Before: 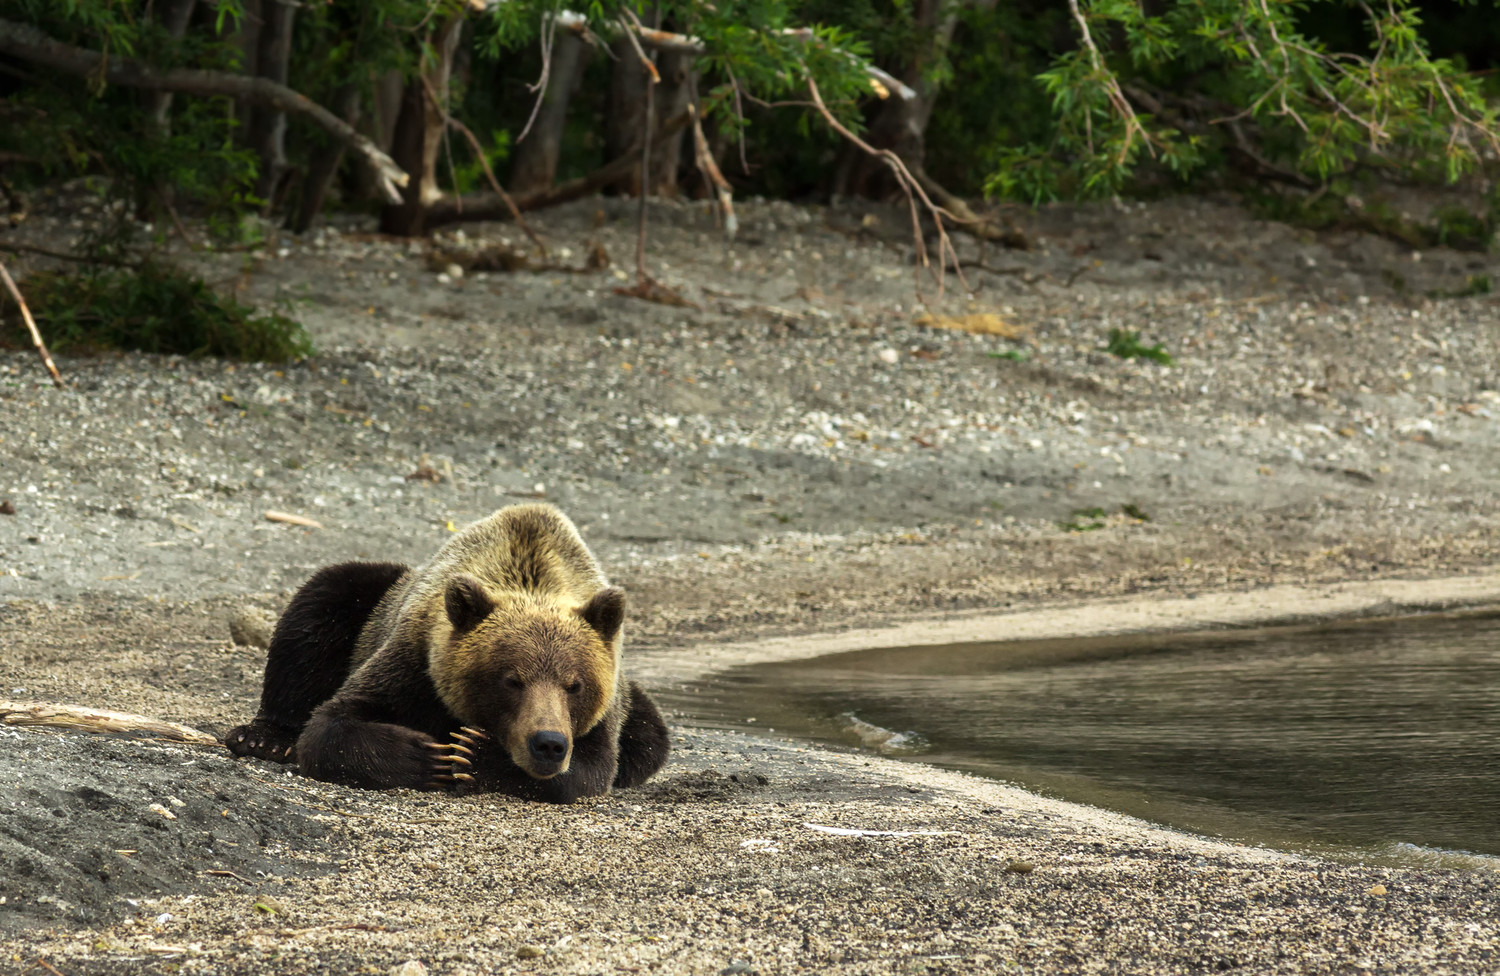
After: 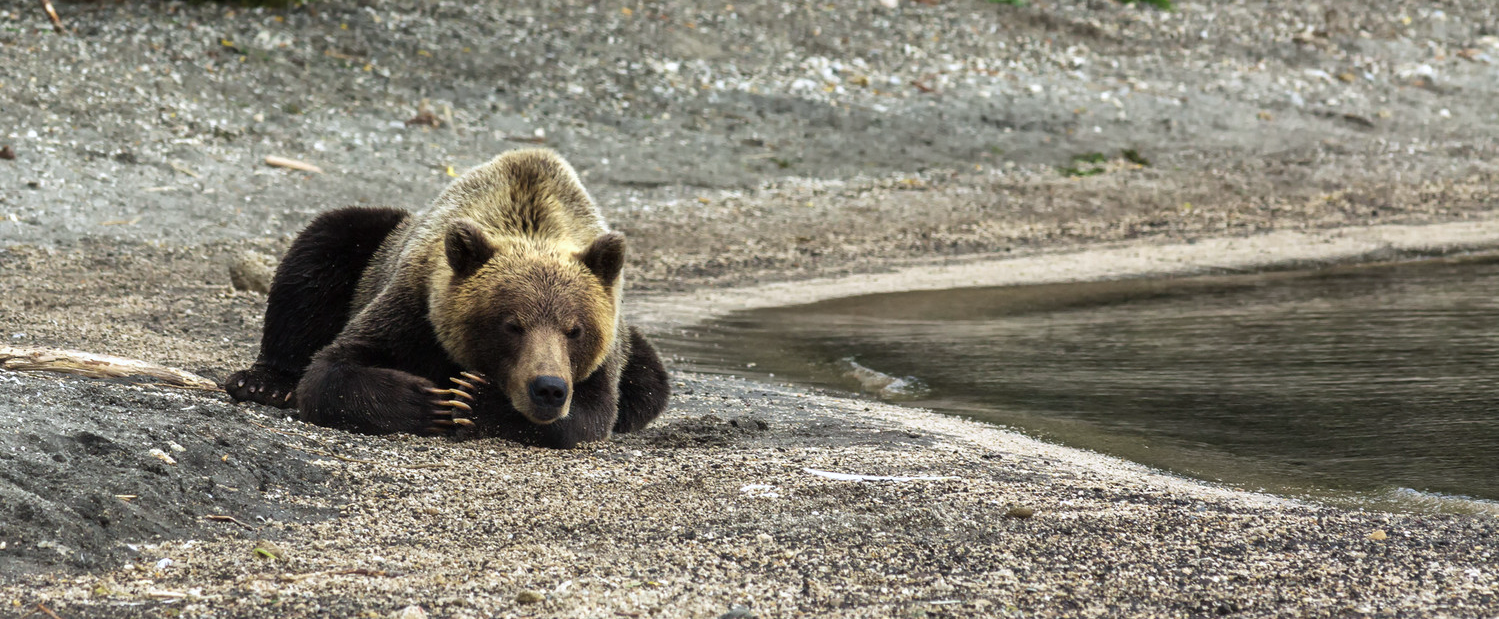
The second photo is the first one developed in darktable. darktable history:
contrast brightness saturation: saturation -0.054
color calibration: illuminant as shot in camera, x 0.358, y 0.373, temperature 4628.91 K
crop and rotate: top 36.554%
